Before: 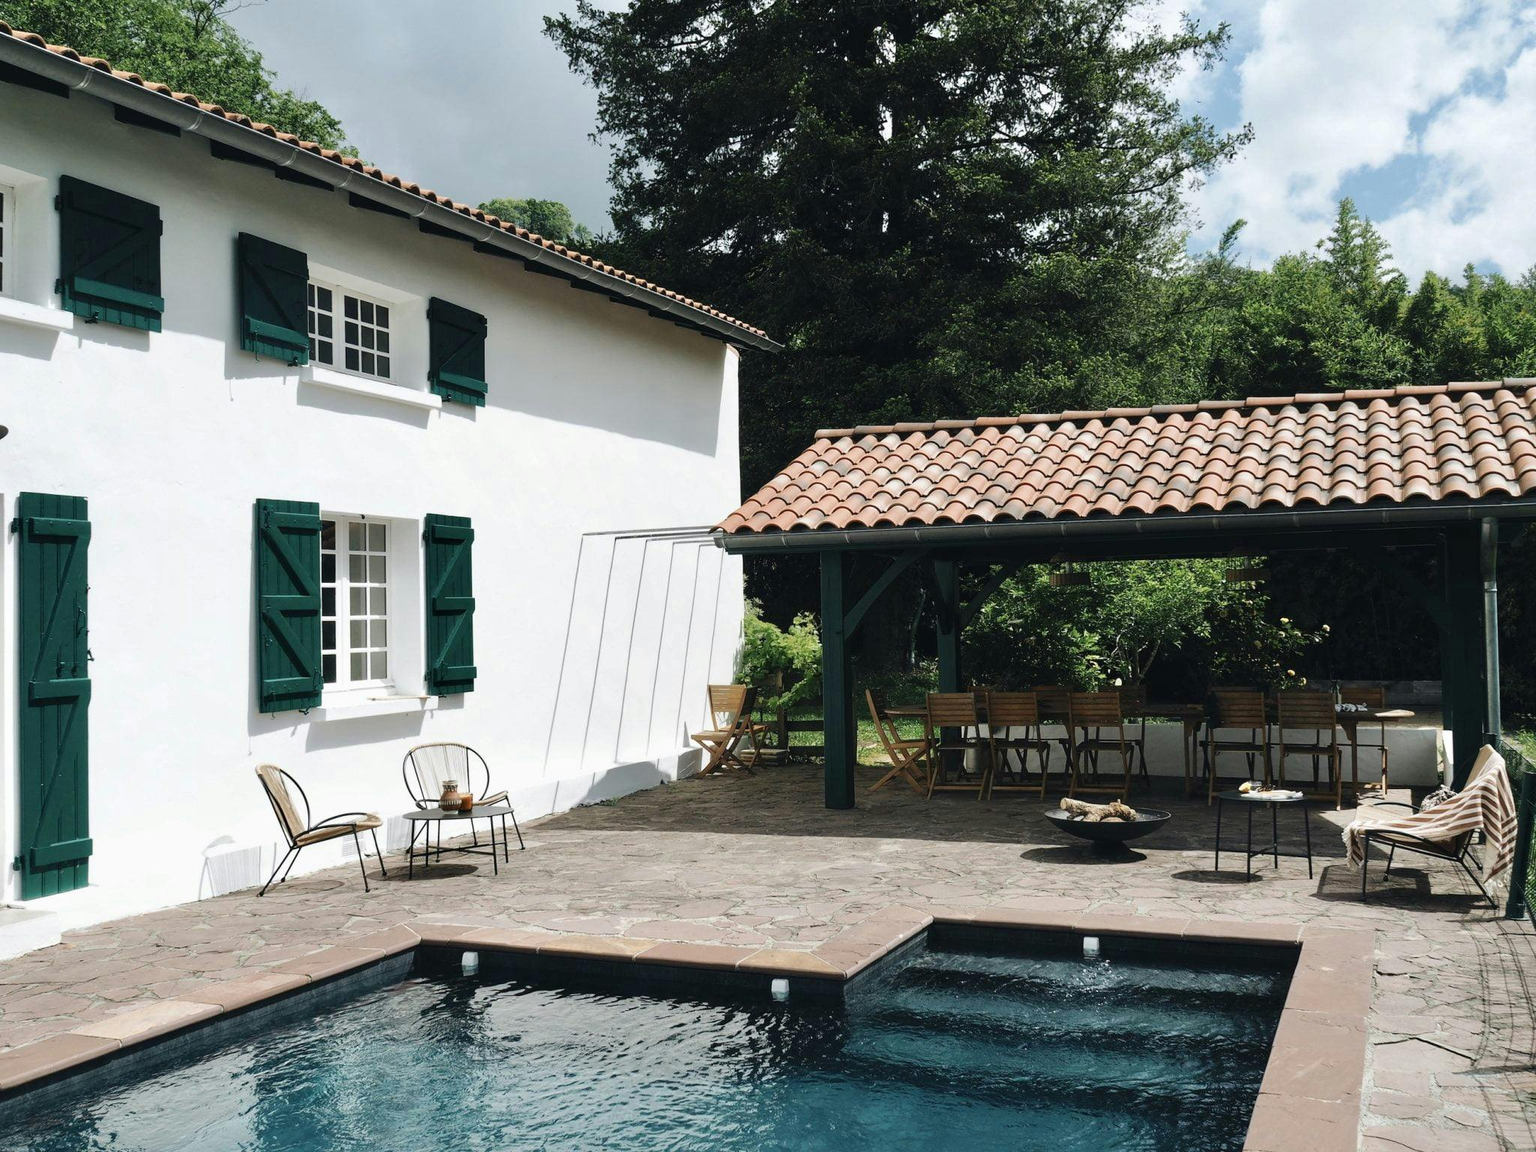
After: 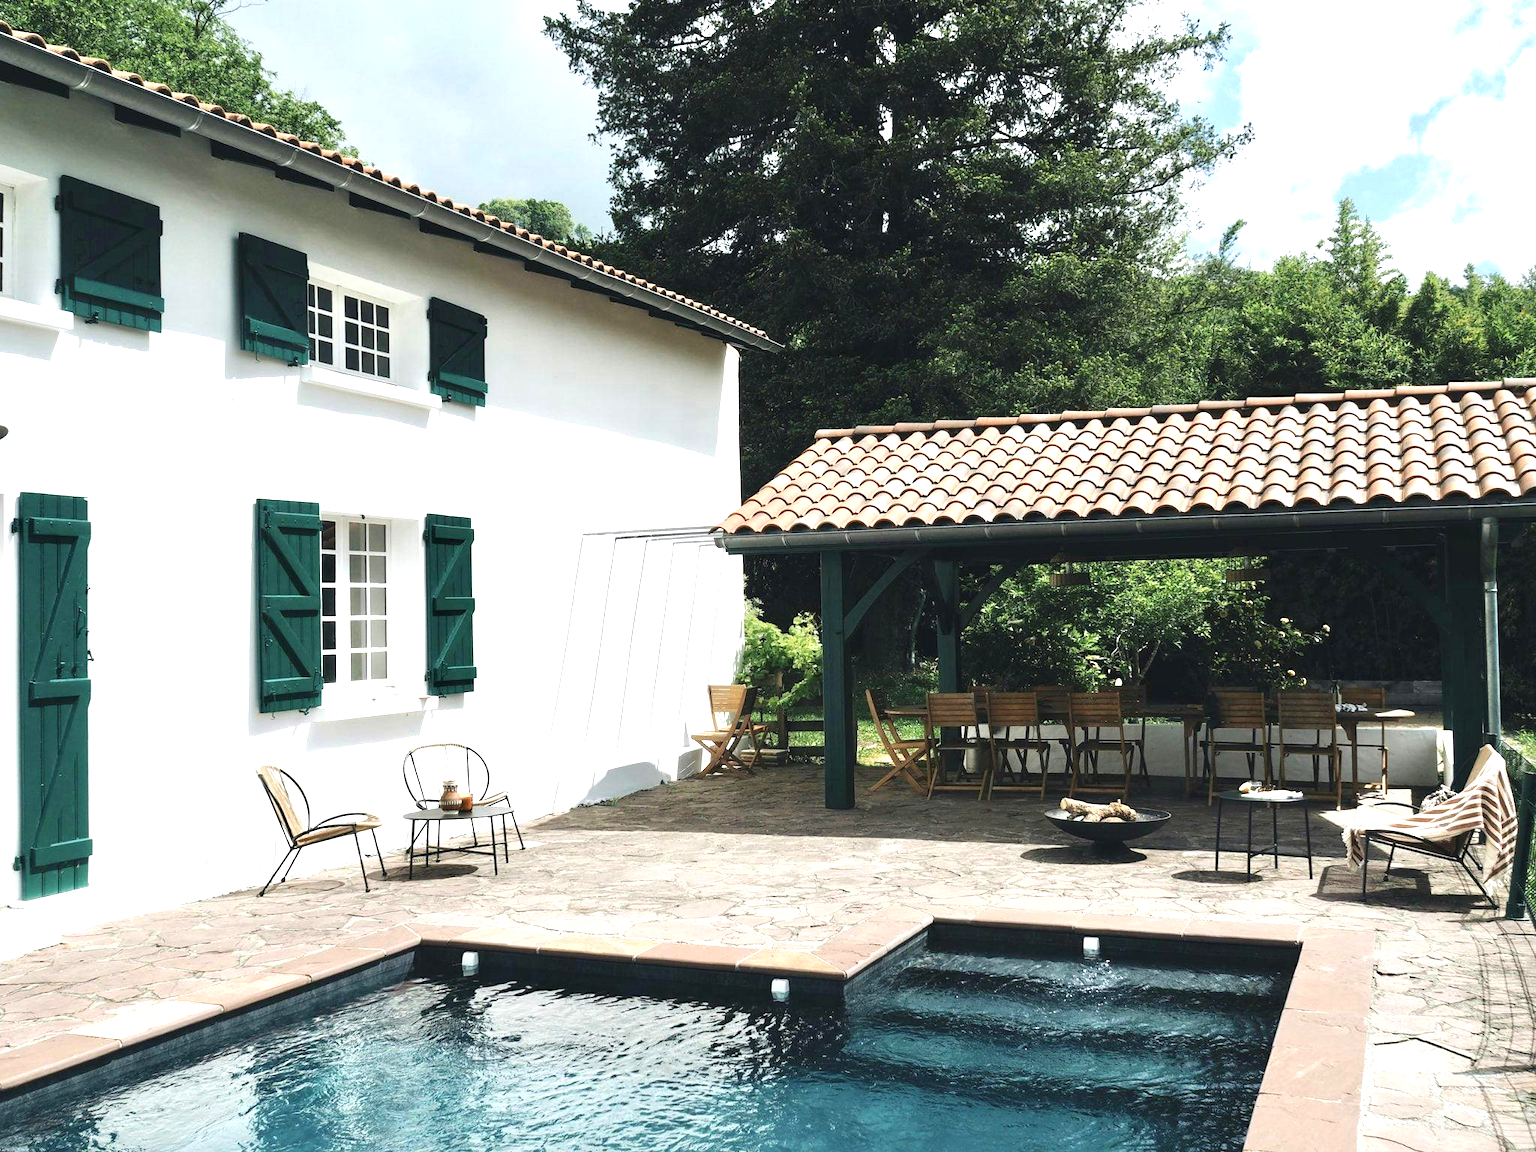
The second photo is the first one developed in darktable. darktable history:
exposure: black level correction -0.001, exposure 0.903 EV, compensate highlight preservation false
